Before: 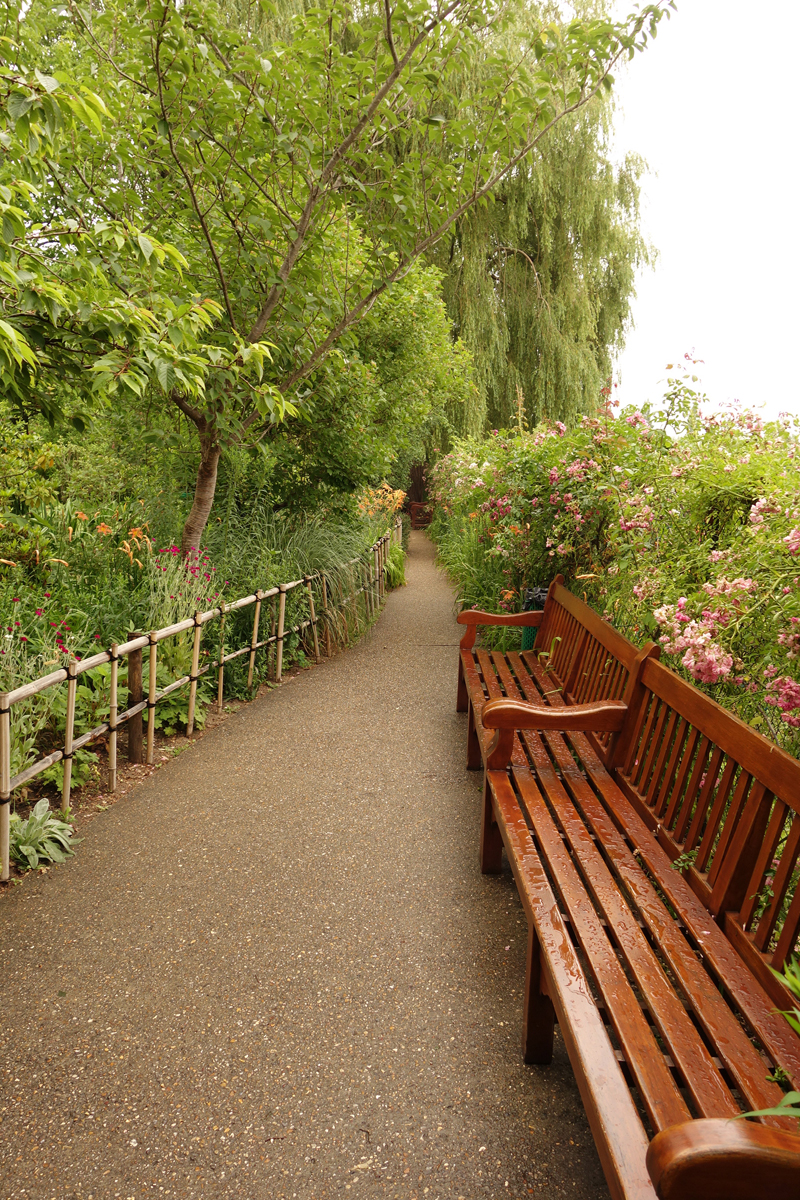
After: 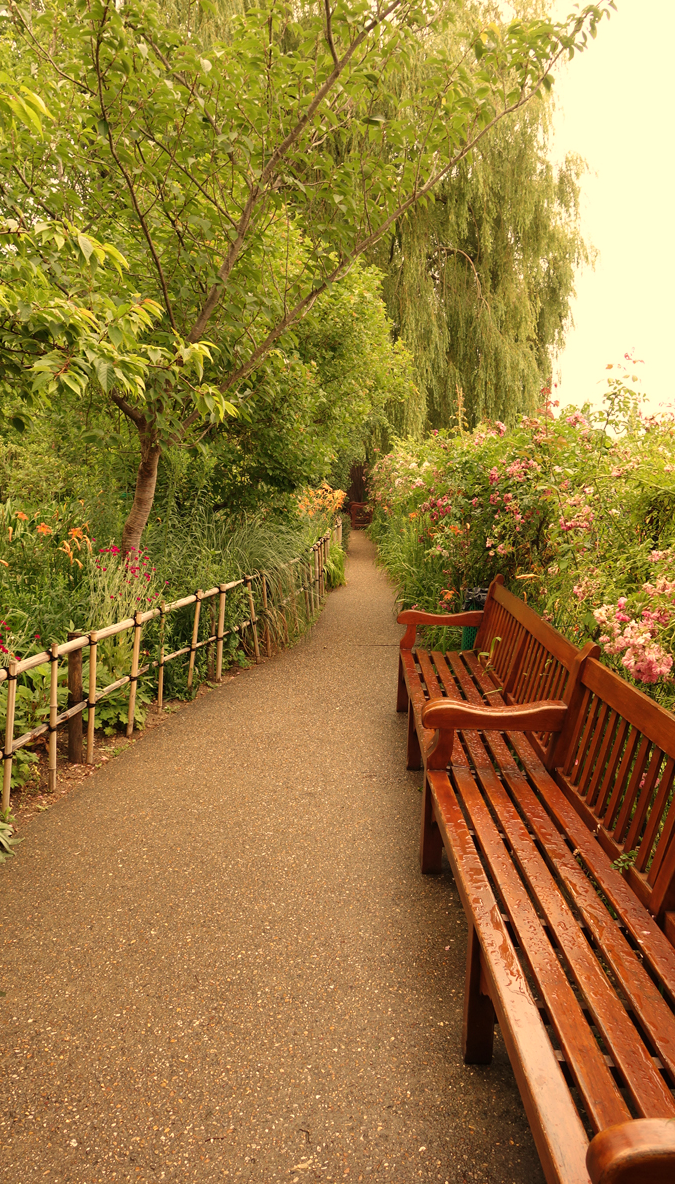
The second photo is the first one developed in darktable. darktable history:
crop: left 7.598%, right 7.873%
white balance: red 1.123, blue 0.83
